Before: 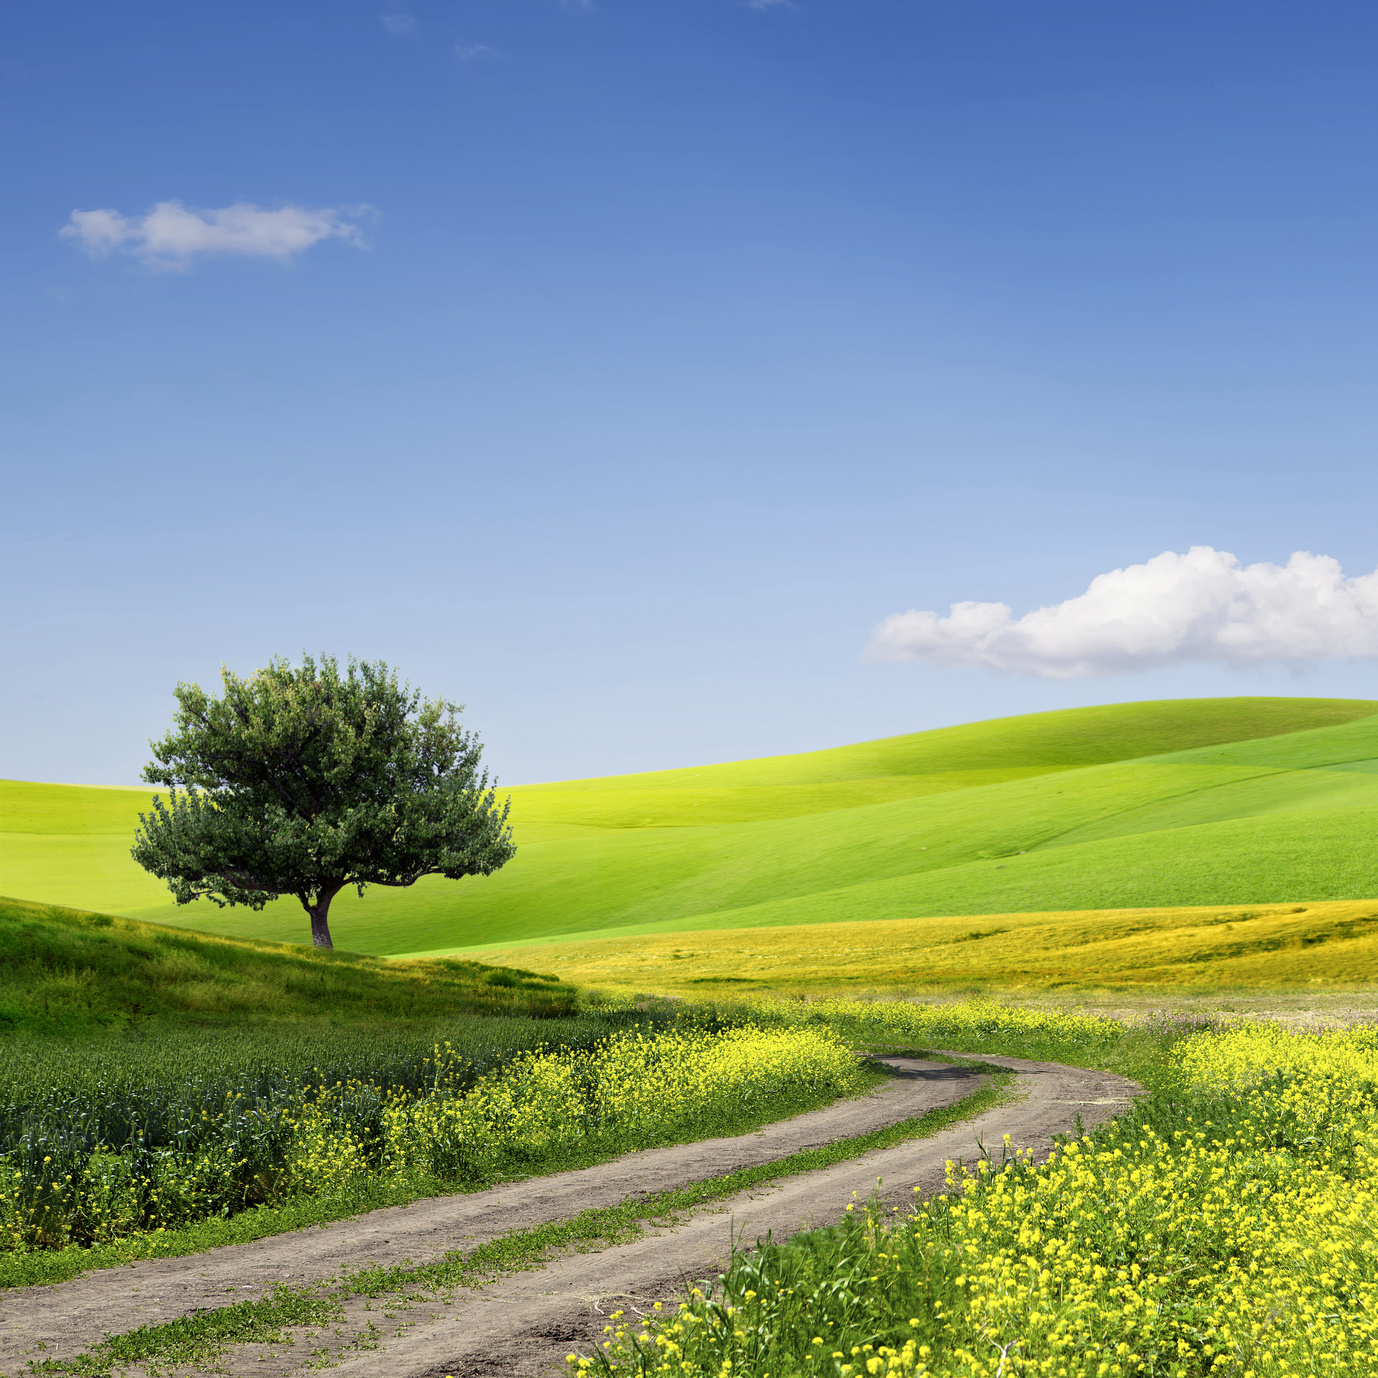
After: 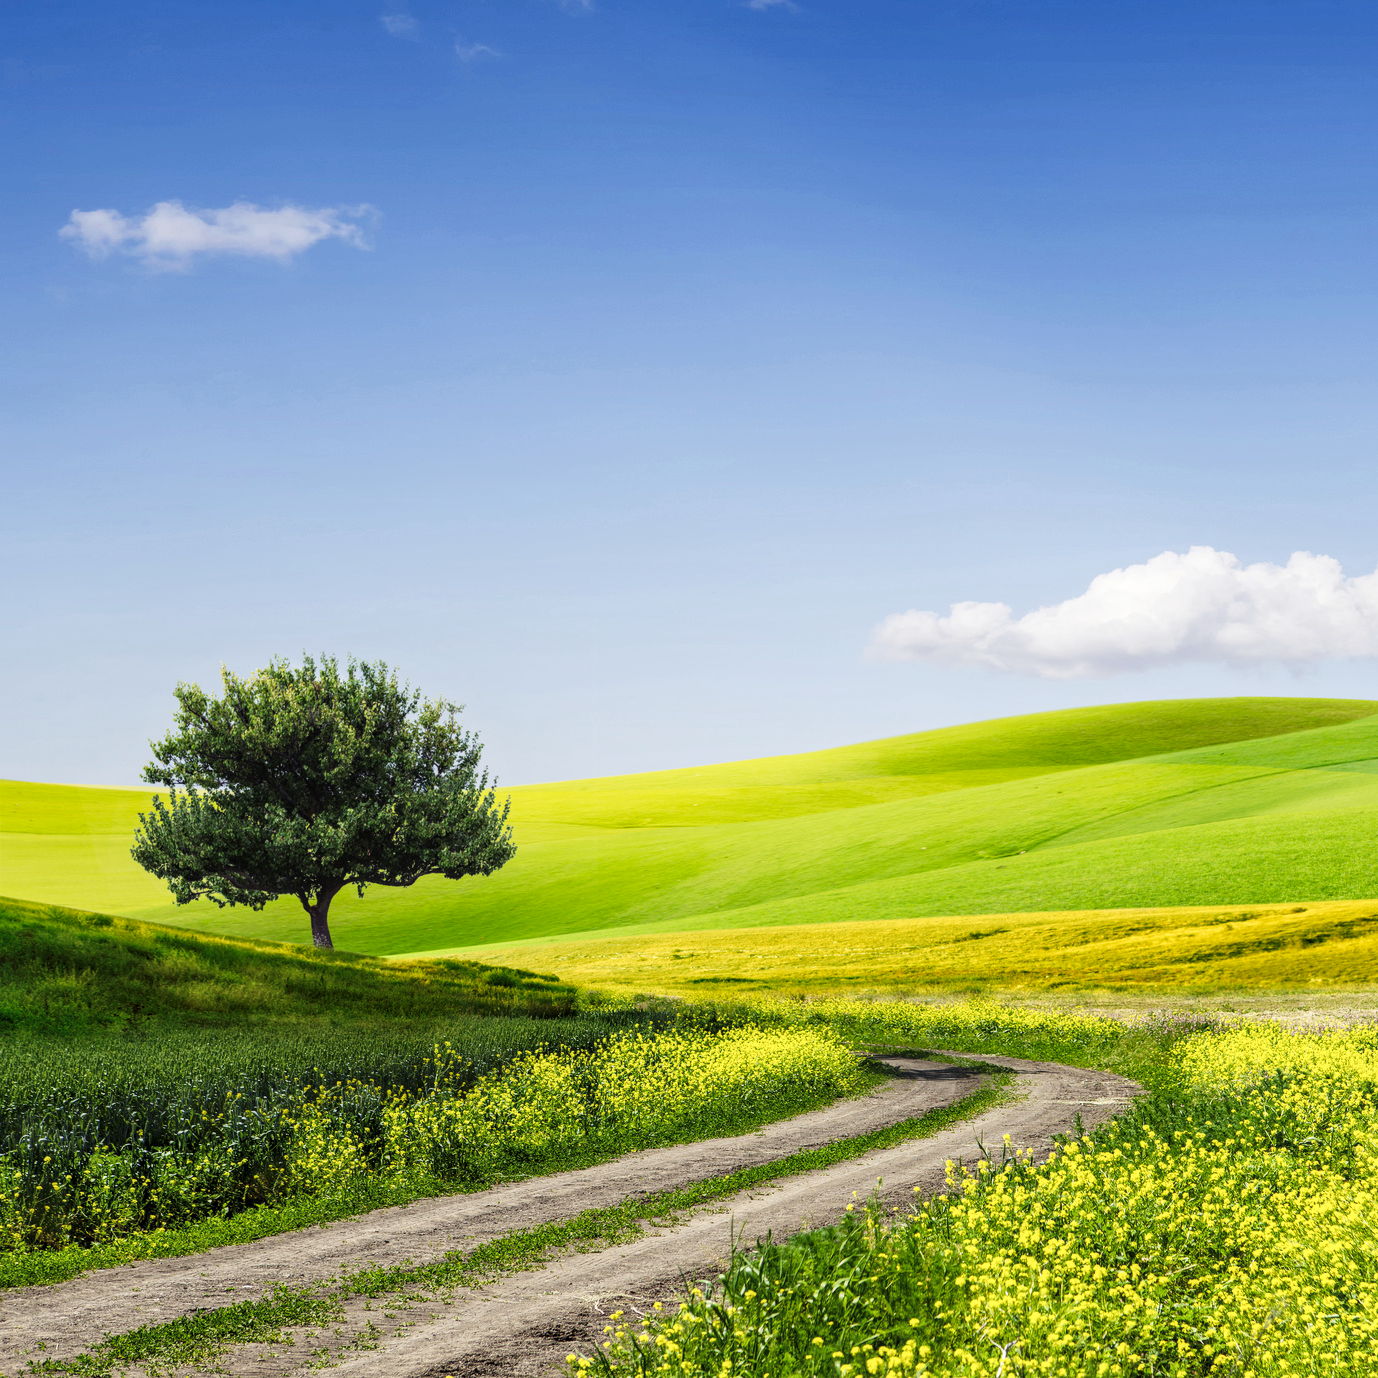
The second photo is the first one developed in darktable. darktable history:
tone curve: curves: ch0 [(0, 0.023) (0.217, 0.19) (0.754, 0.801) (1, 0.977)]; ch1 [(0, 0) (0.392, 0.398) (0.5, 0.5) (0.521, 0.528) (0.56, 0.577) (1, 1)]; ch2 [(0, 0) (0.5, 0.5) (0.579, 0.561) (0.65, 0.657) (1, 1)], preserve colors none
tone equalizer: on, module defaults
local contrast: on, module defaults
